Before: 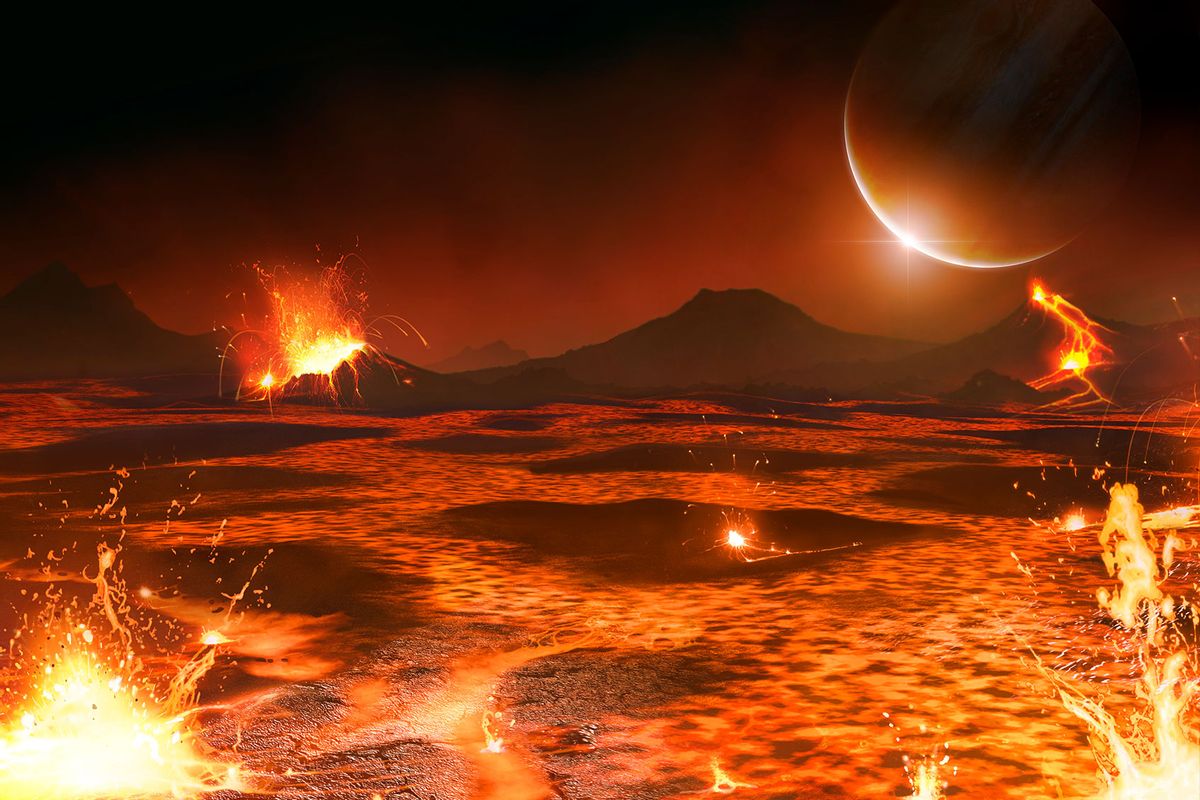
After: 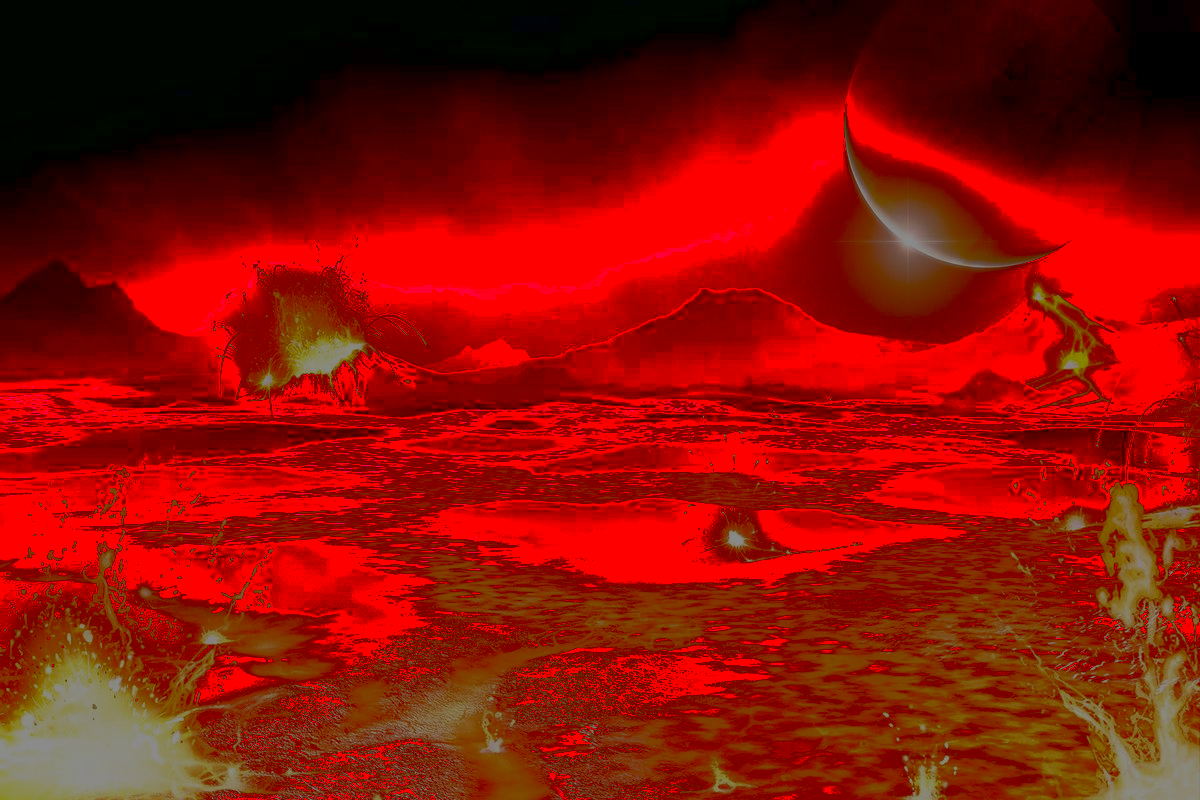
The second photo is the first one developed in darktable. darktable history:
tone curve: curves: ch0 [(0, 0) (0.003, 0.149) (0.011, 0.152) (0.025, 0.154) (0.044, 0.164) (0.069, 0.179) (0.1, 0.194) (0.136, 0.211) (0.177, 0.232) (0.224, 0.258) (0.277, 0.289) (0.335, 0.326) (0.399, 0.371) (0.468, 0.438) (0.543, 0.504) (0.623, 0.569) (0.709, 0.642) (0.801, 0.716) (0.898, 0.775) (1, 1)], color space Lab, linked channels, preserve colors none
tone equalizer: -8 EV -1.98 EV, -7 EV -1.97 EV, -6 EV -1.97 EV, -5 EV -1.98 EV, -4 EV -1.98 EV, -3 EV -2 EV, -2 EV -1.98 EV, -1 EV -1.61 EV, +0 EV -2 EV, edges refinement/feathering 500, mask exposure compensation -1.57 EV, preserve details guided filter
exposure: black level correction 0.055, exposure -0.032 EV, compensate highlight preservation false
